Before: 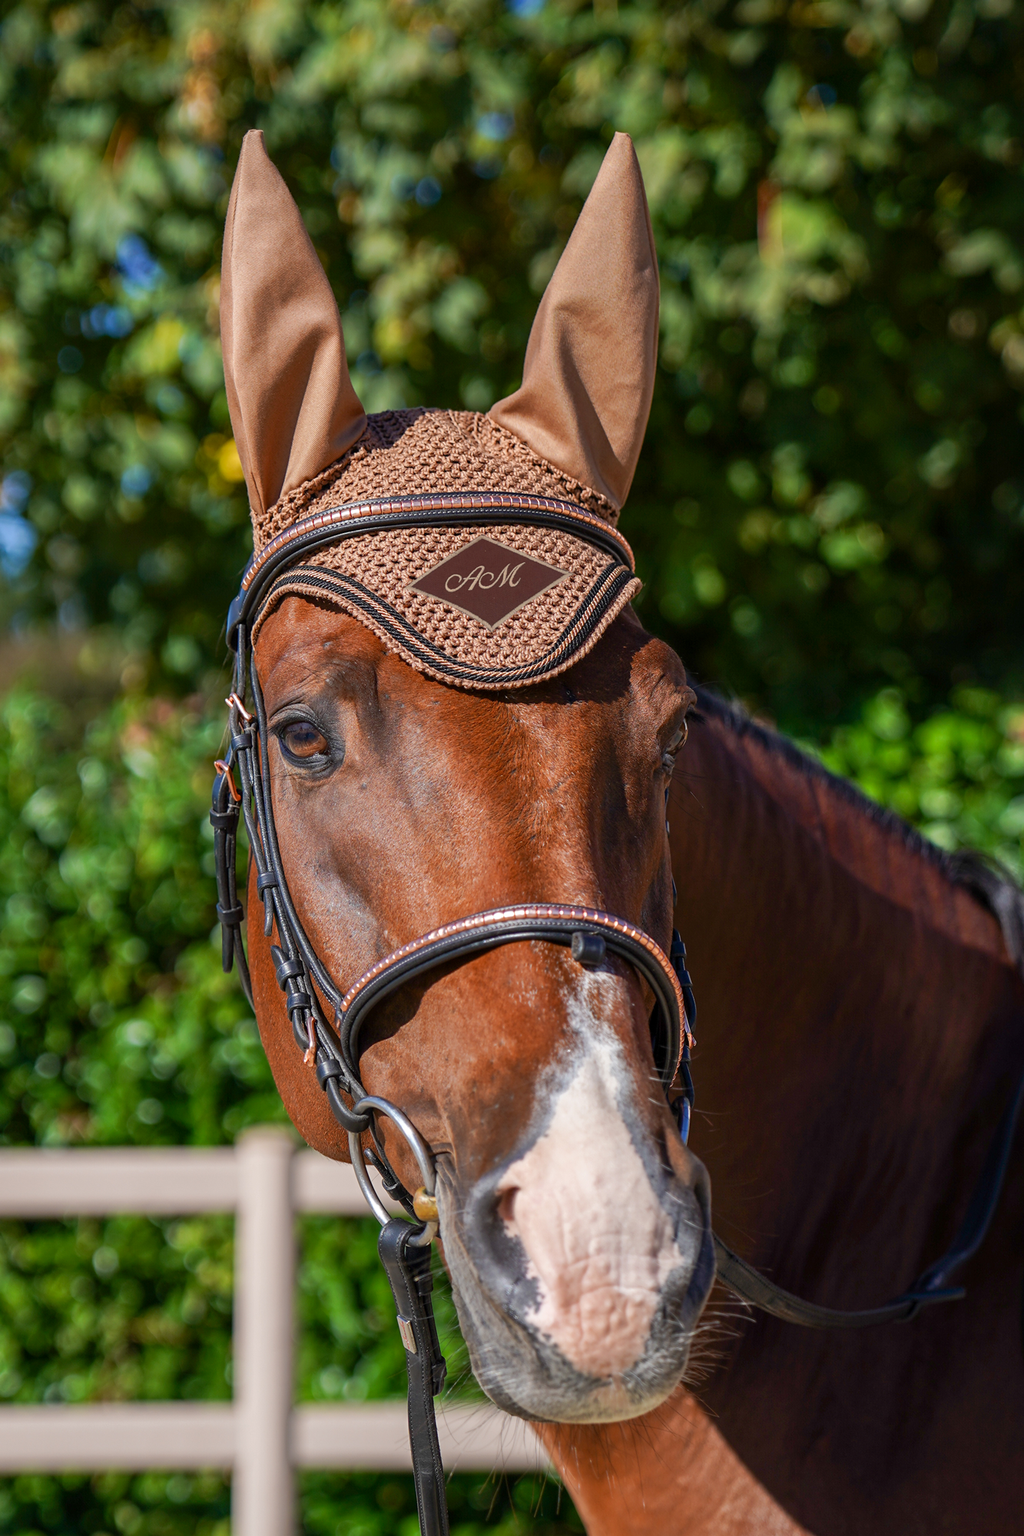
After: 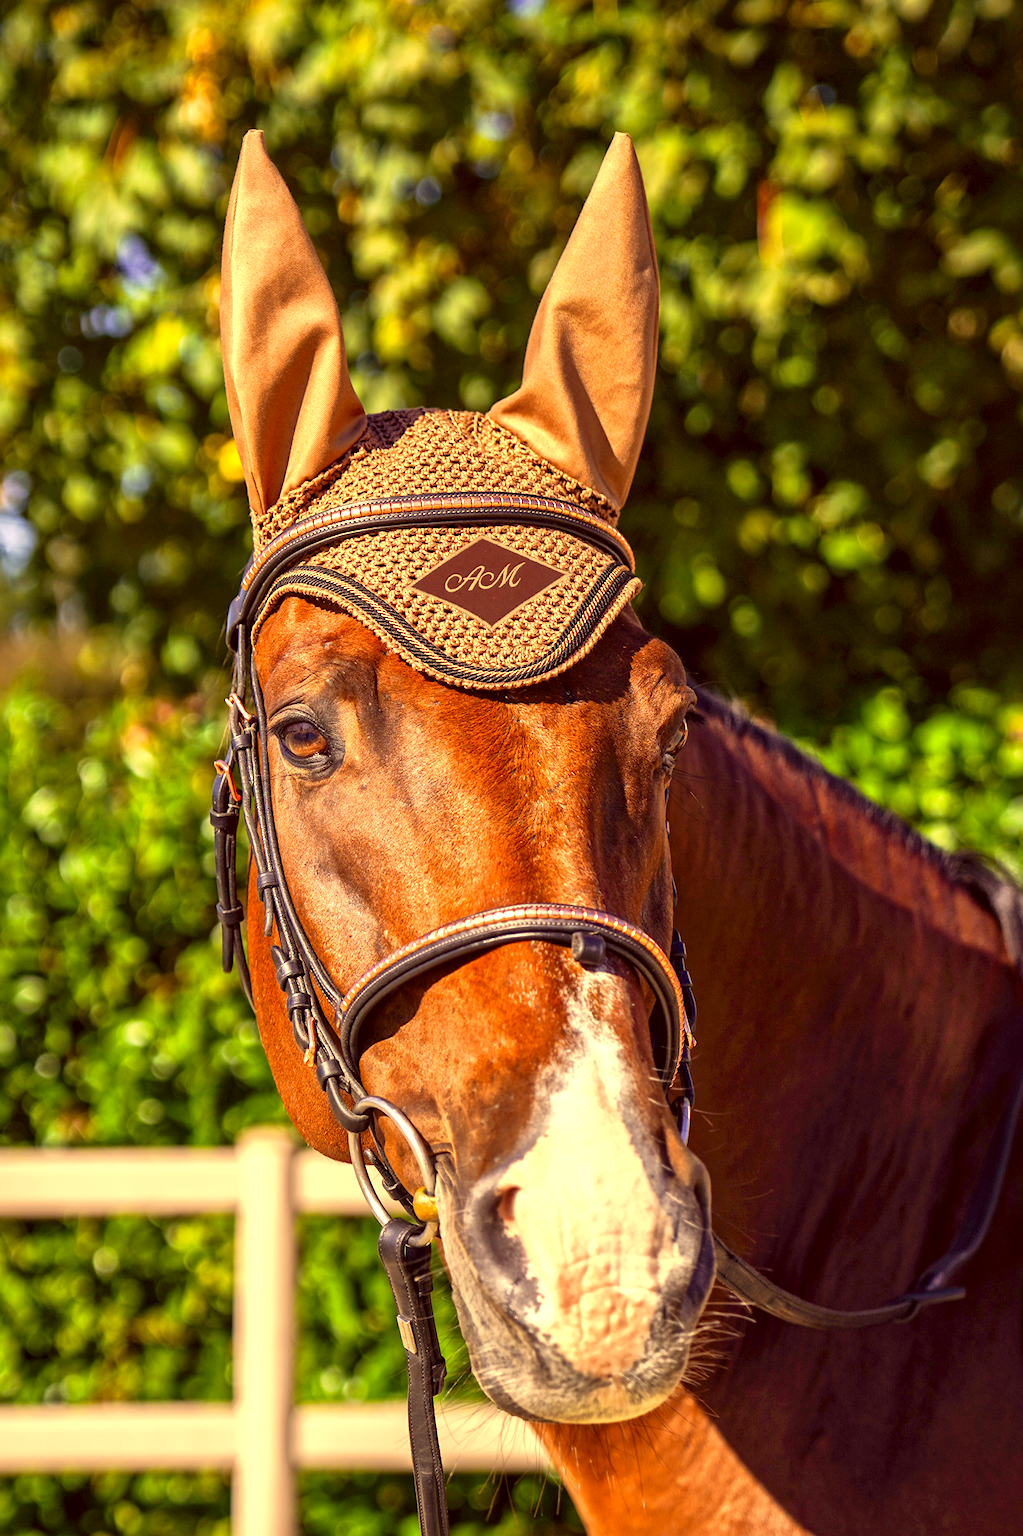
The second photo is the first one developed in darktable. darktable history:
exposure: exposure 0.912 EV, compensate highlight preservation false
color correction: highlights a* 9.79, highlights b* 38.44, shadows a* 14.07, shadows b* 3.13
local contrast: mode bilateral grid, contrast 19, coarseness 20, detail 150%, midtone range 0.2
